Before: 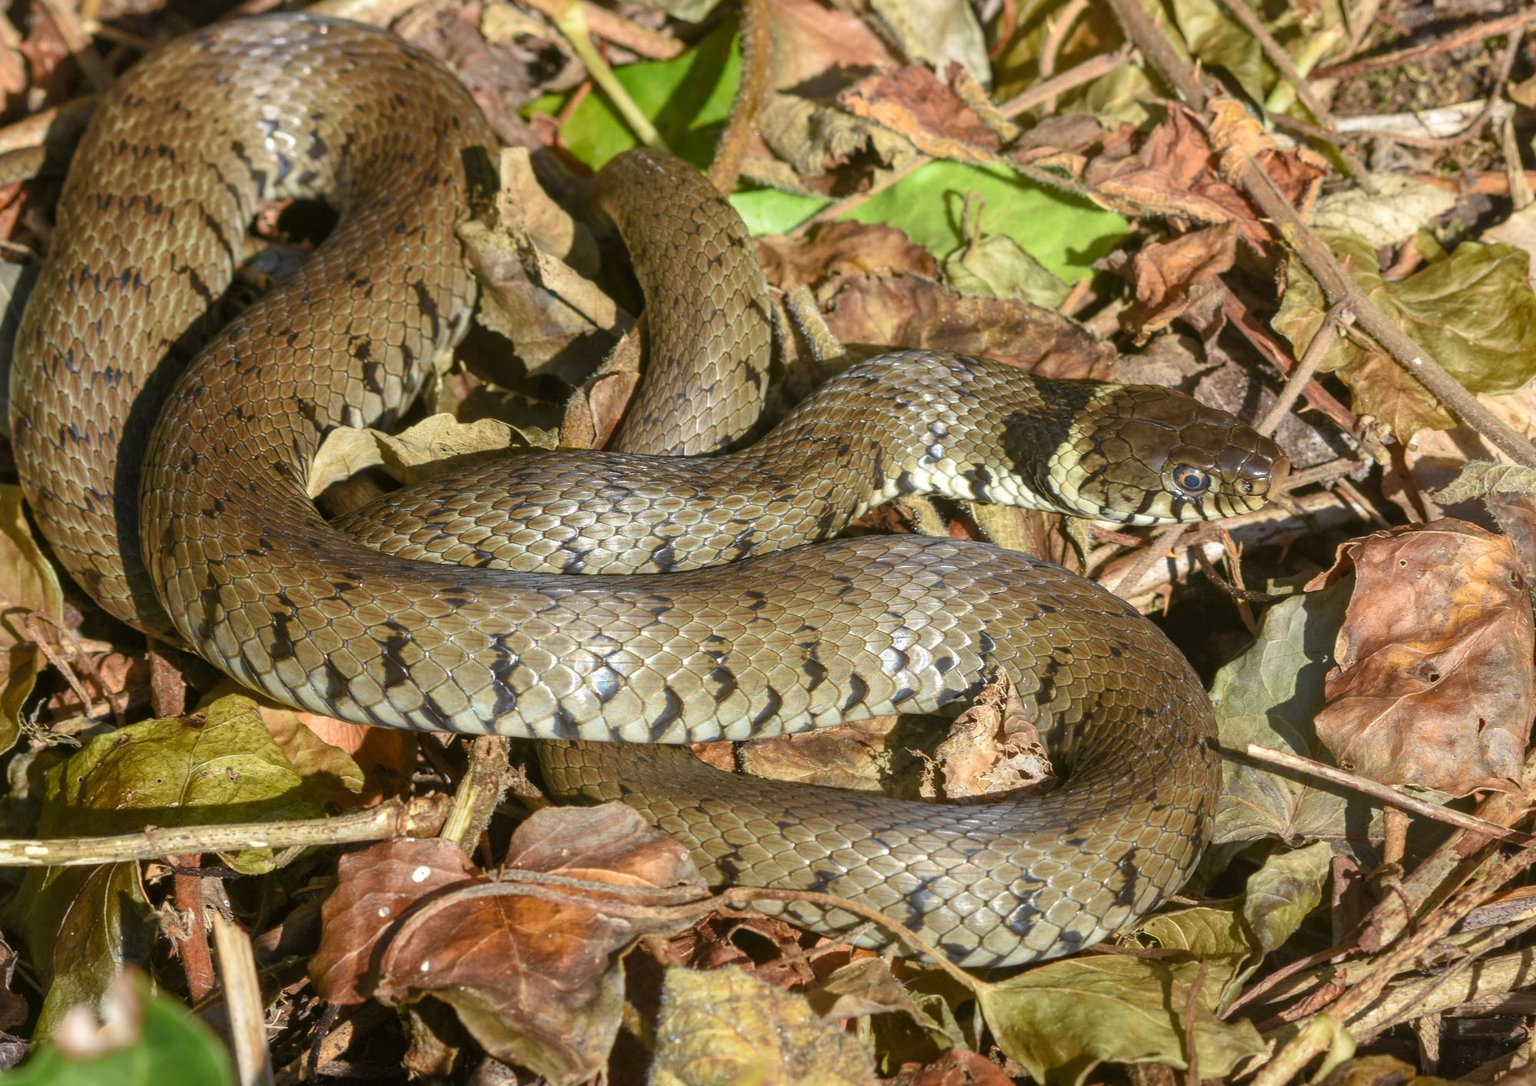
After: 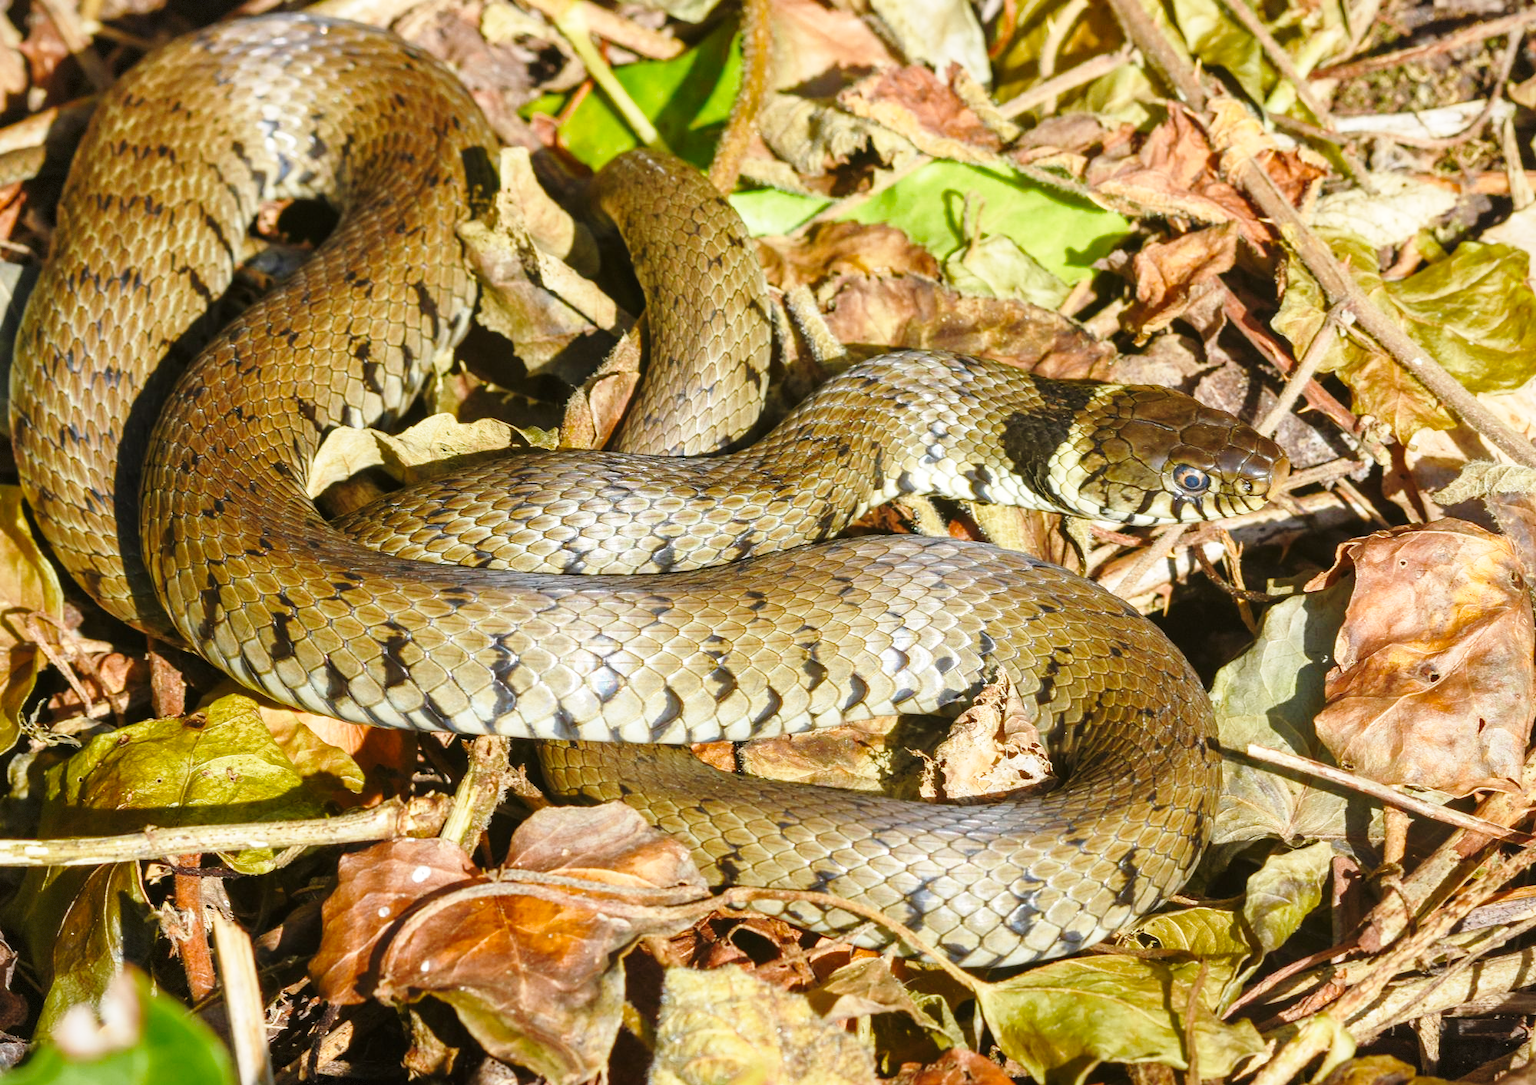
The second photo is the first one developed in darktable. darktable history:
exposure: compensate exposure bias true, compensate highlight preservation false
vignetting: fall-off start 100%, fall-off radius 71%, brightness -0.434, saturation -0.2, width/height ratio 1.178, dithering 8-bit output, unbound false
color balance rgb: shadows fall-off 101%, linear chroma grading › mid-tones 7.63%, perceptual saturation grading › mid-tones 11.68%, mask middle-gray fulcrum 22.45%, global vibrance 10.11%, saturation formula JzAzBz (2021)
base curve: curves: ch0 [(0, 0) (0.028, 0.03) (0.121, 0.232) (0.46, 0.748) (0.859, 0.968) (1, 1)], preserve colors none
